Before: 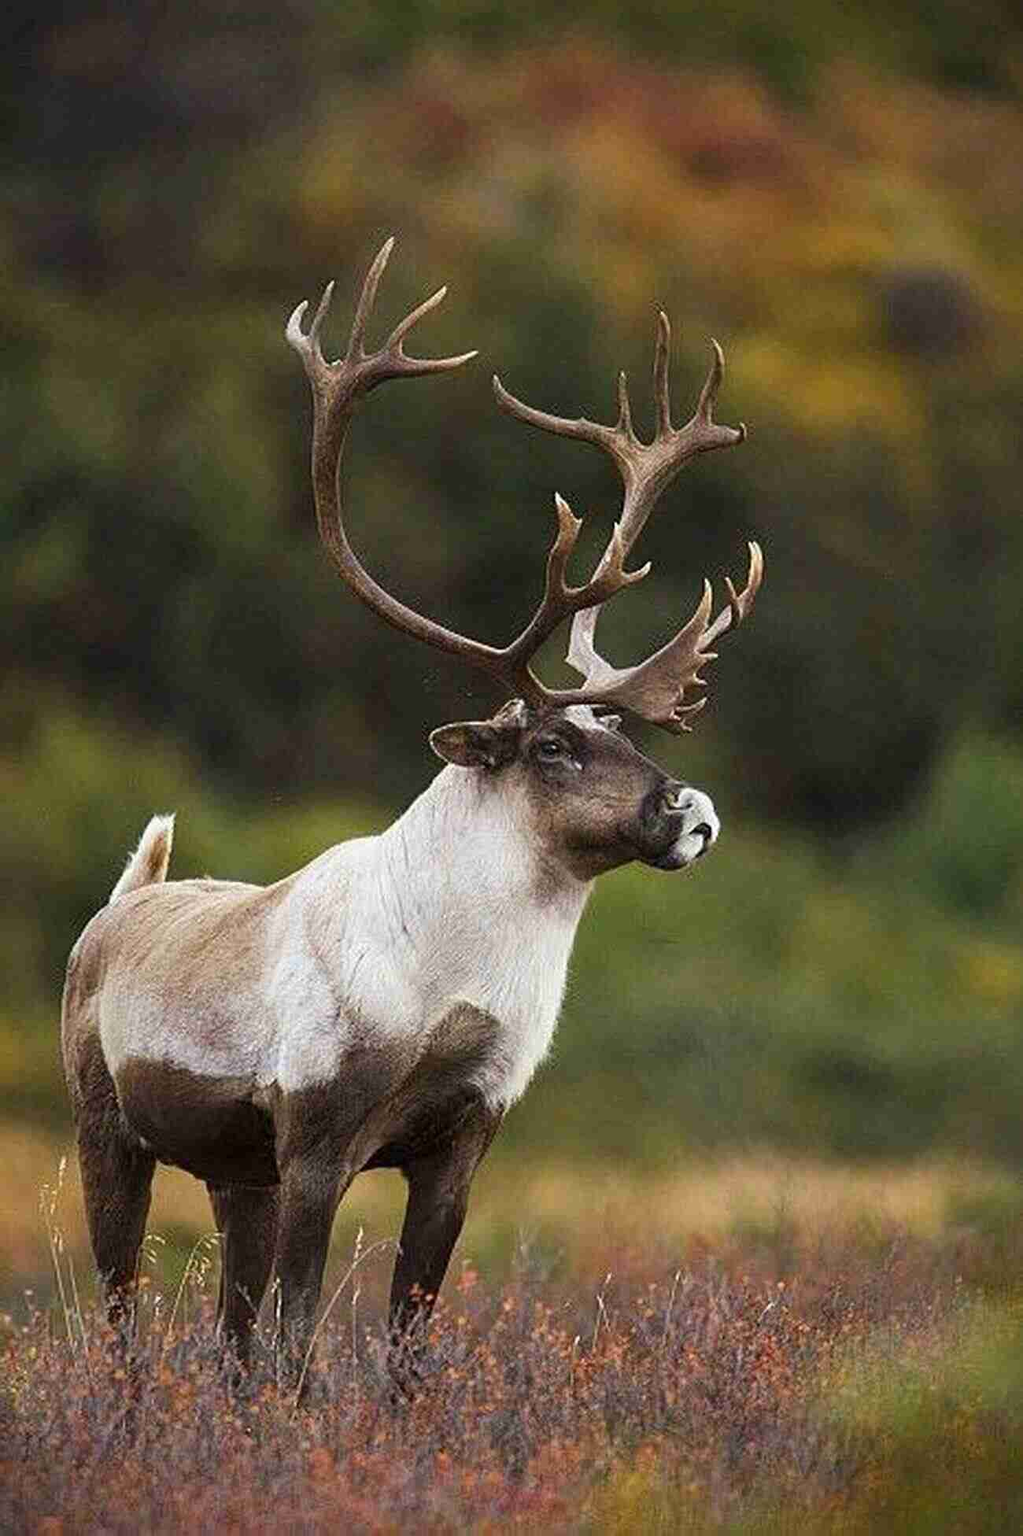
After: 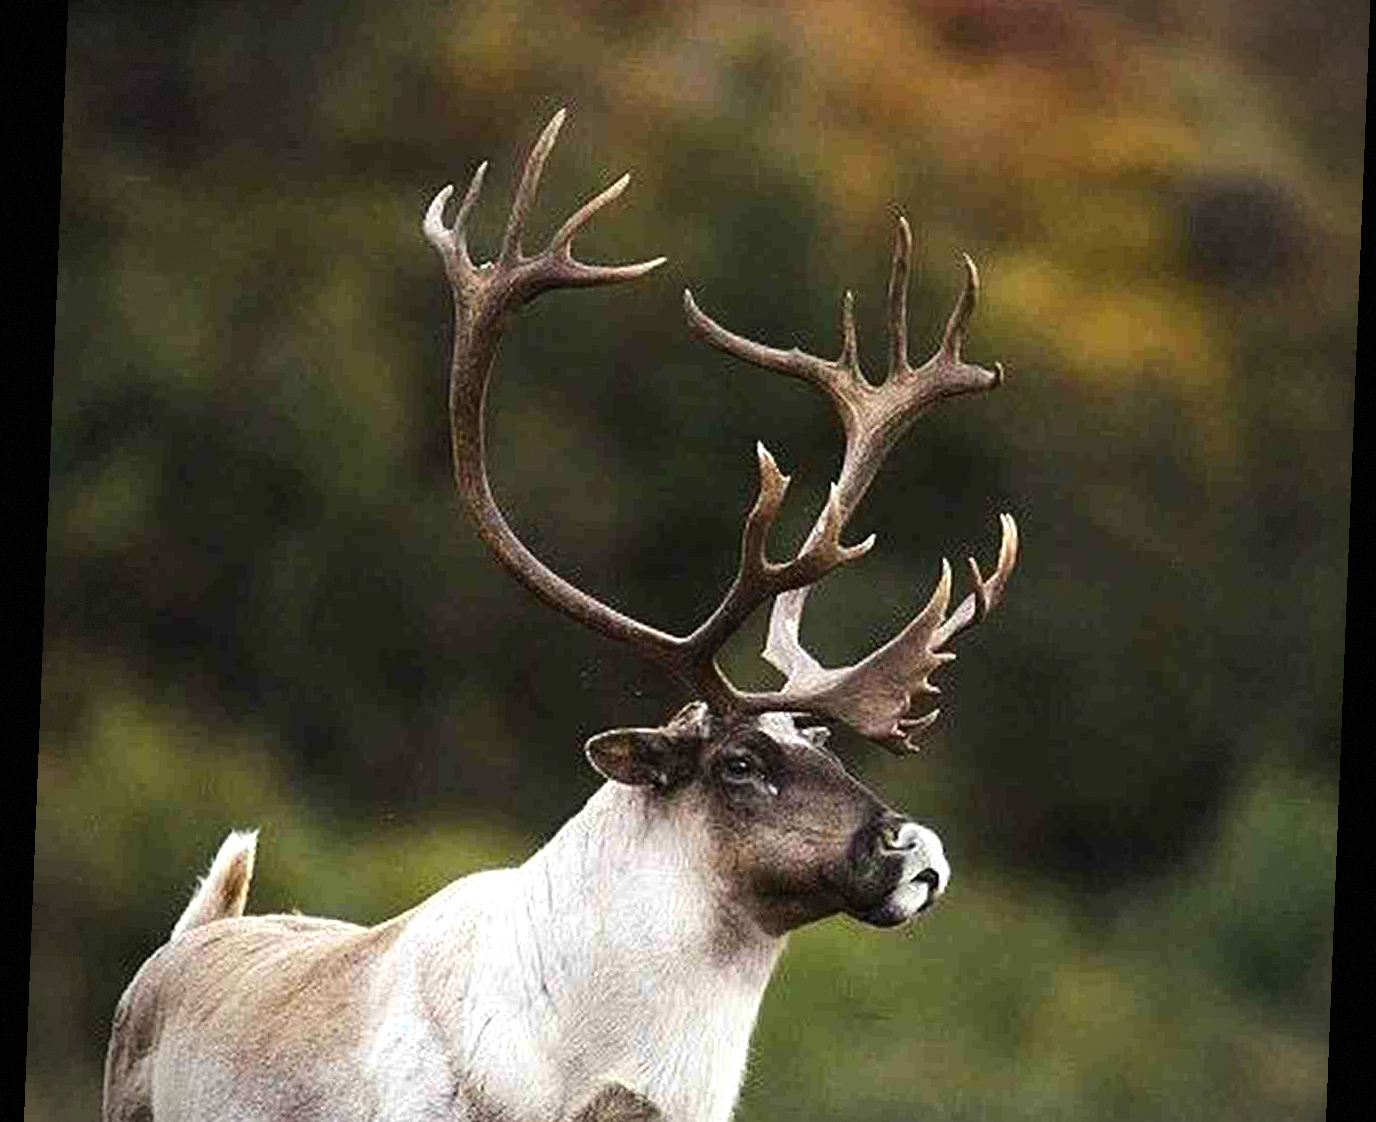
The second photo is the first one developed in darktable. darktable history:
crop and rotate: top 10.605%, bottom 33.274%
vignetting: dithering 8-bit output, unbound false
rotate and perspective: rotation 2.27°, automatic cropping off
tone equalizer: -8 EV -0.417 EV, -7 EV -0.389 EV, -6 EV -0.333 EV, -5 EV -0.222 EV, -3 EV 0.222 EV, -2 EV 0.333 EV, -1 EV 0.389 EV, +0 EV 0.417 EV, edges refinement/feathering 500, mask exposure compensation -1.25 EV, preserve details no
contrast brightness saturation: saturation -0.04
